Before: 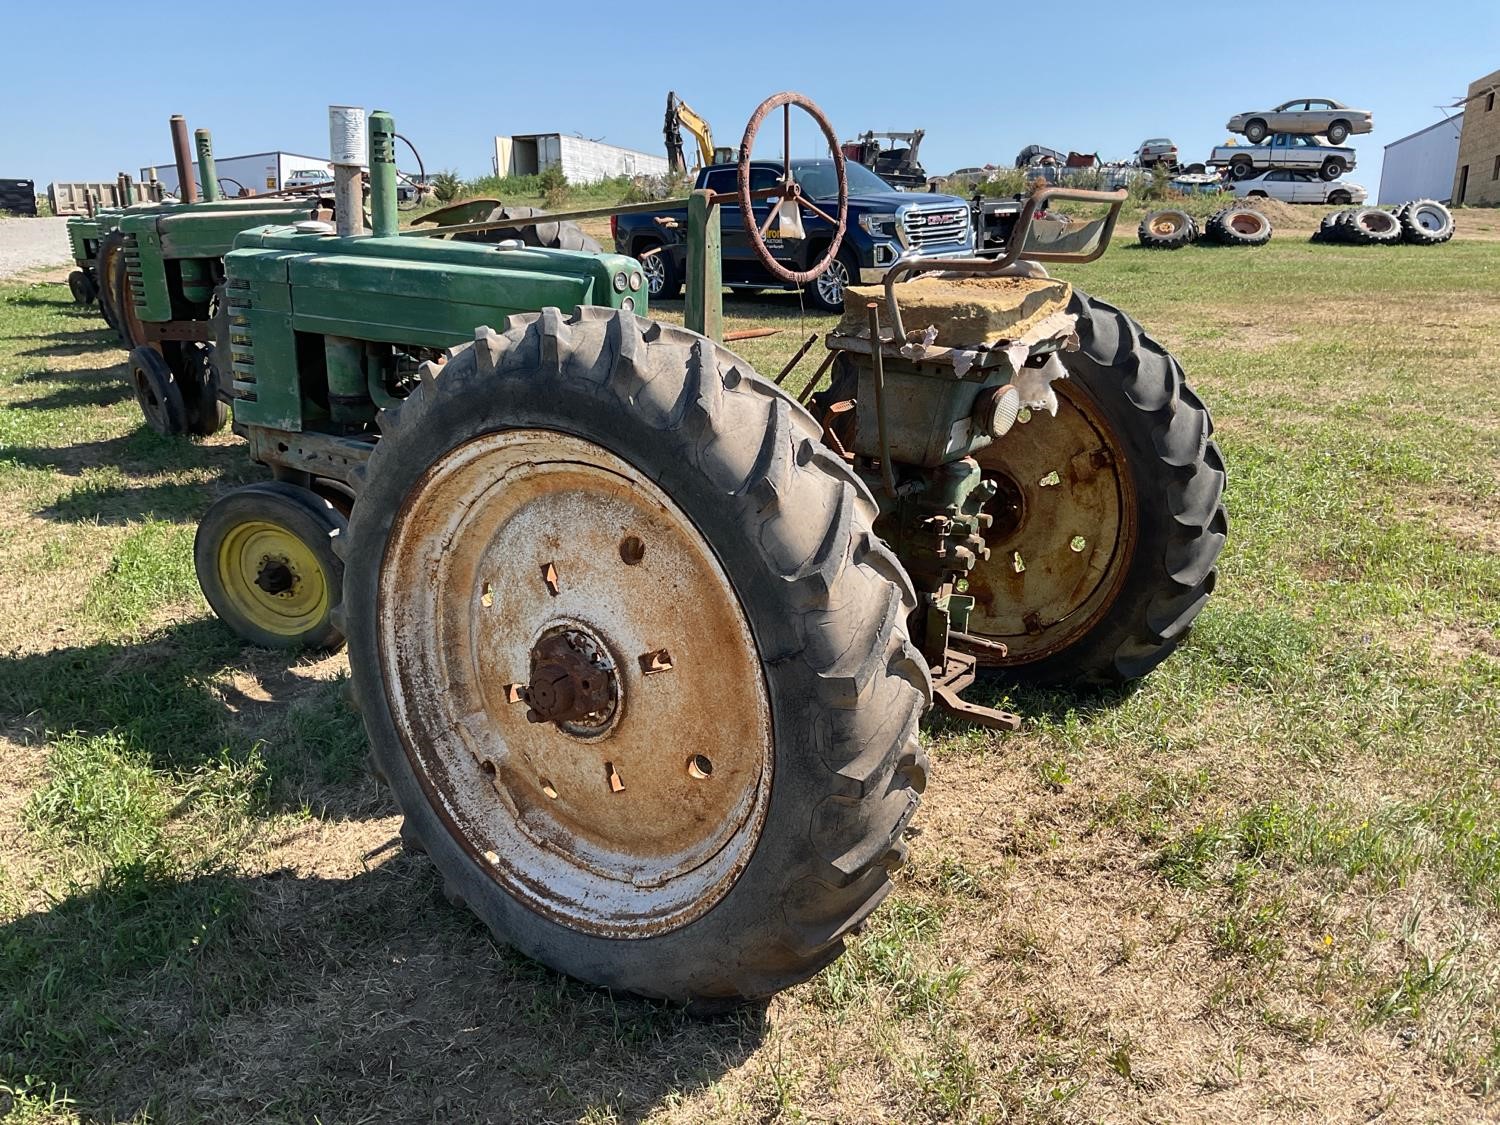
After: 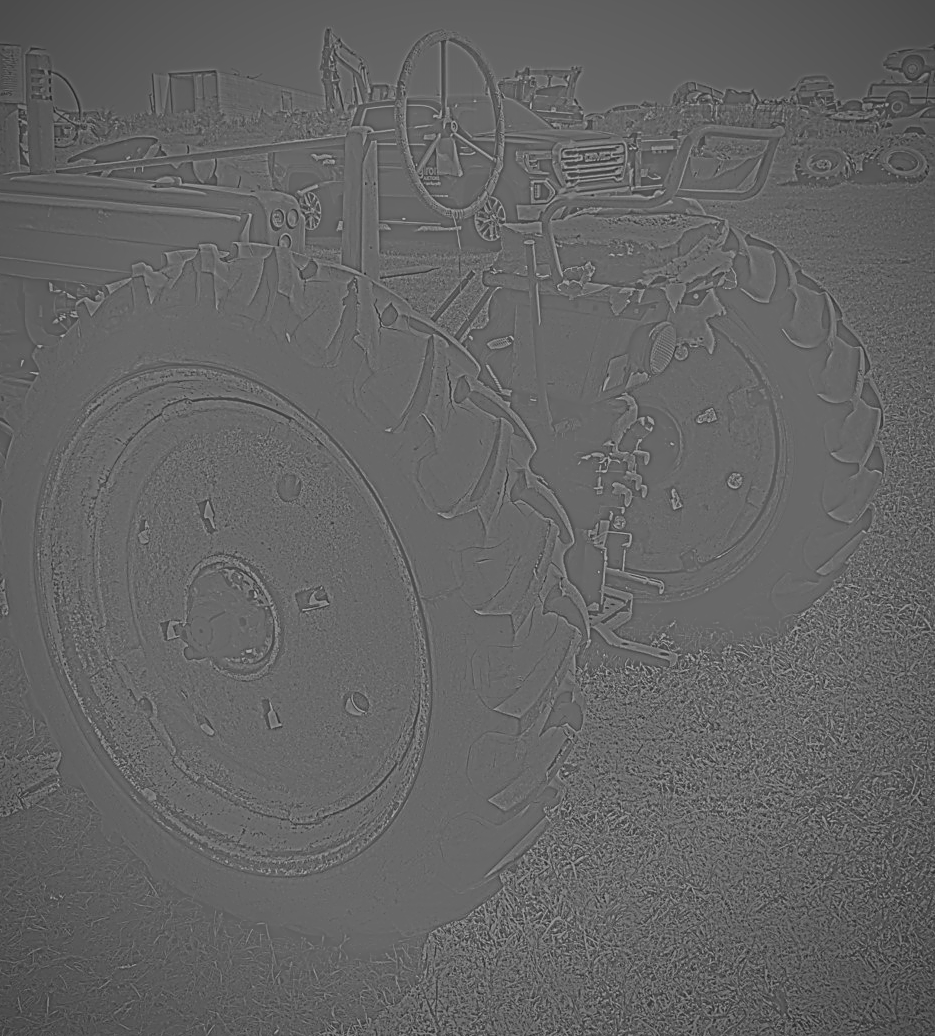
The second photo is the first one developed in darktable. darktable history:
contrast equalizer: octaves 7, y [[0.5, 0.542, 0.583, 0.625, 0.667, 0.708], [0.5 ×6], [0.5 ×6], [0, 0.033, 0.067, 0.1, 0.133, 0.167], [0, 0.05, 0.1, 0.15, 0.2, 0.25]]
contrast brightness saturation: brightness -0.09
crop and rotate: left 22.918%, top 5.629%, right 14.711%, bottom 2.247%
velvia: on, module defaults
highpass: sharpness 5.84%, contrast boost 8.44%
vignetting: fall-off radius 60%, automatic ratio true
